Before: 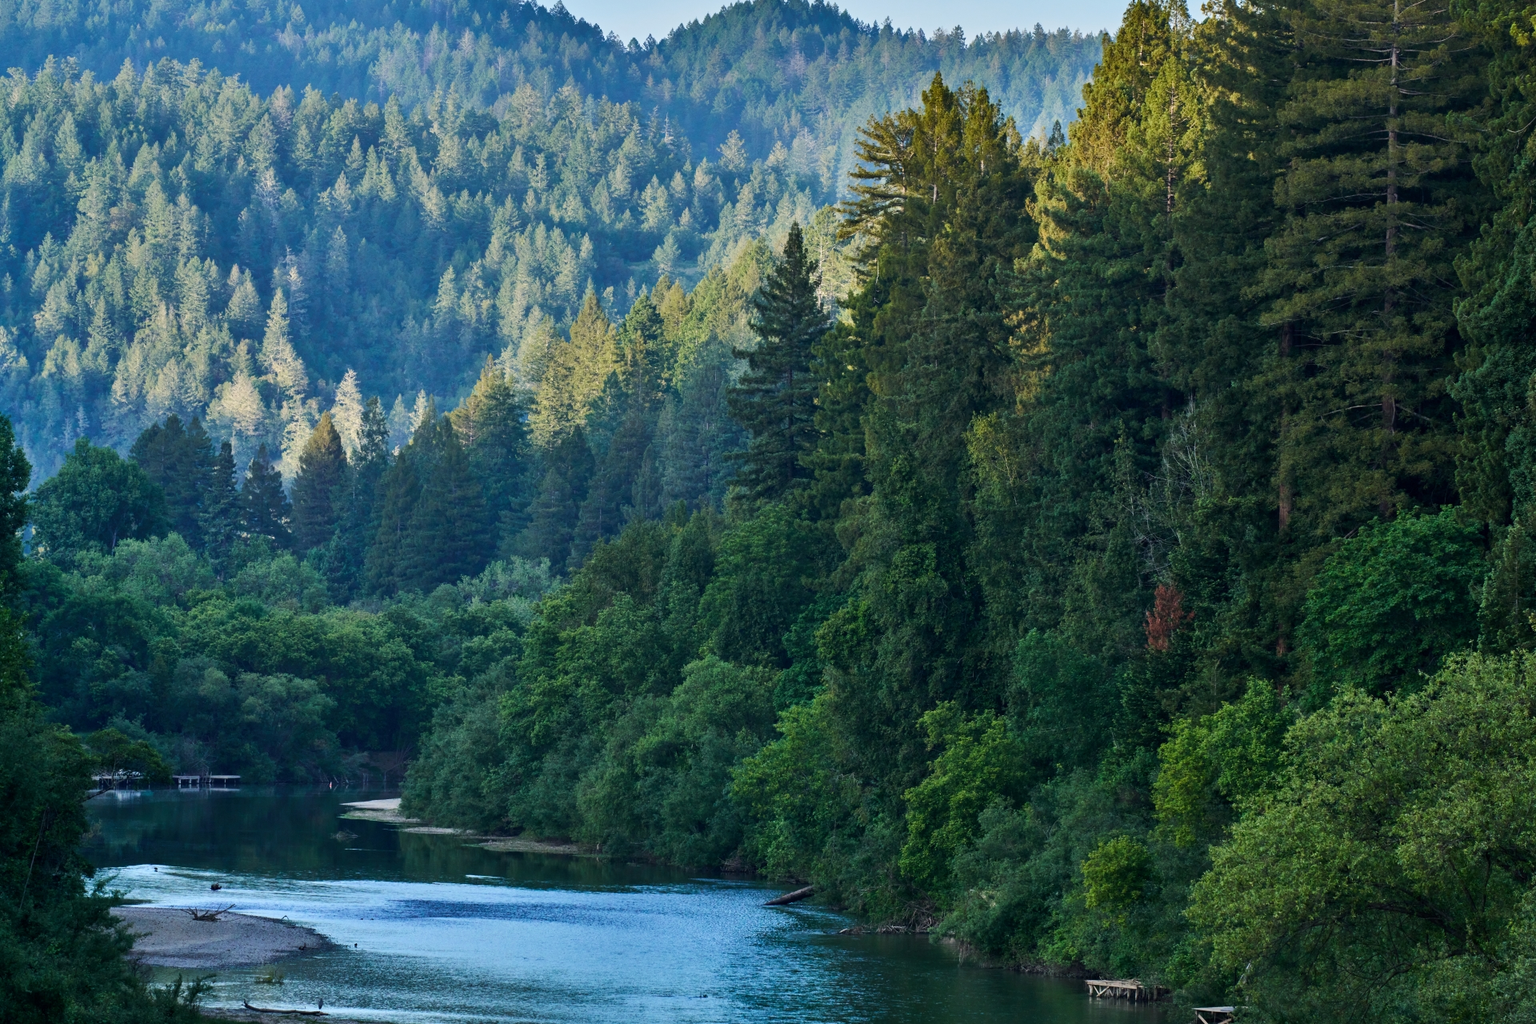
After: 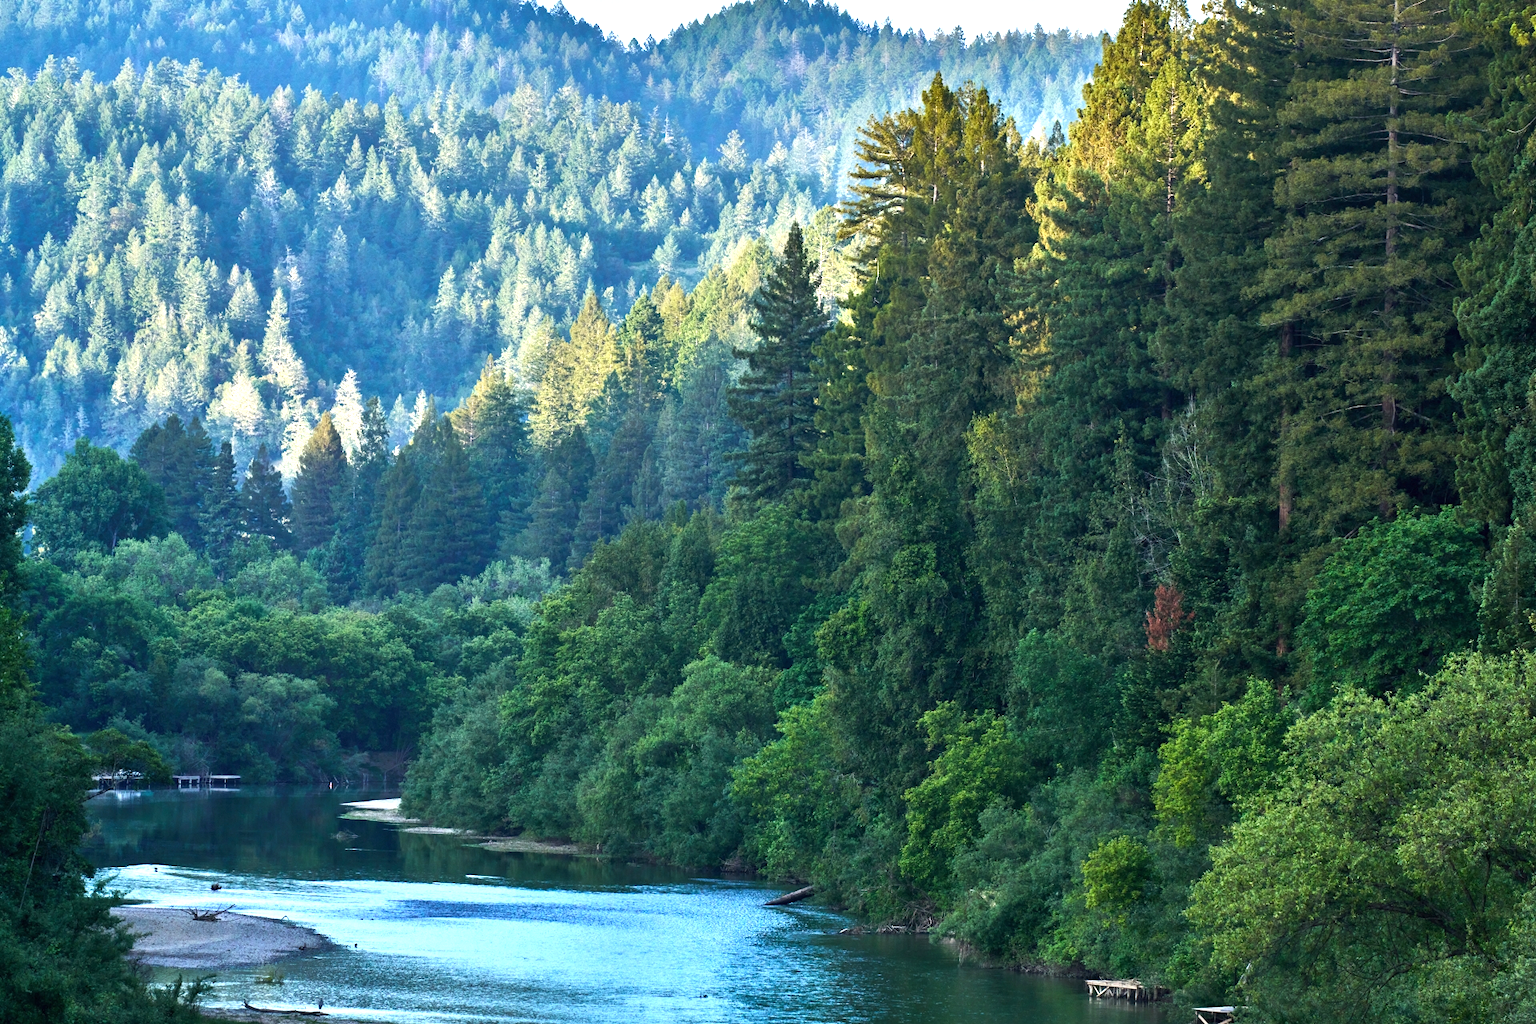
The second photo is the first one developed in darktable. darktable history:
exposure: black level correction 0, exposure 1.1 EV, compensate exposure bias true, compensate highlight preservation false
base curve: curves: ch0 [(0, 0) (0.303, 0.277) (1, 1)]
